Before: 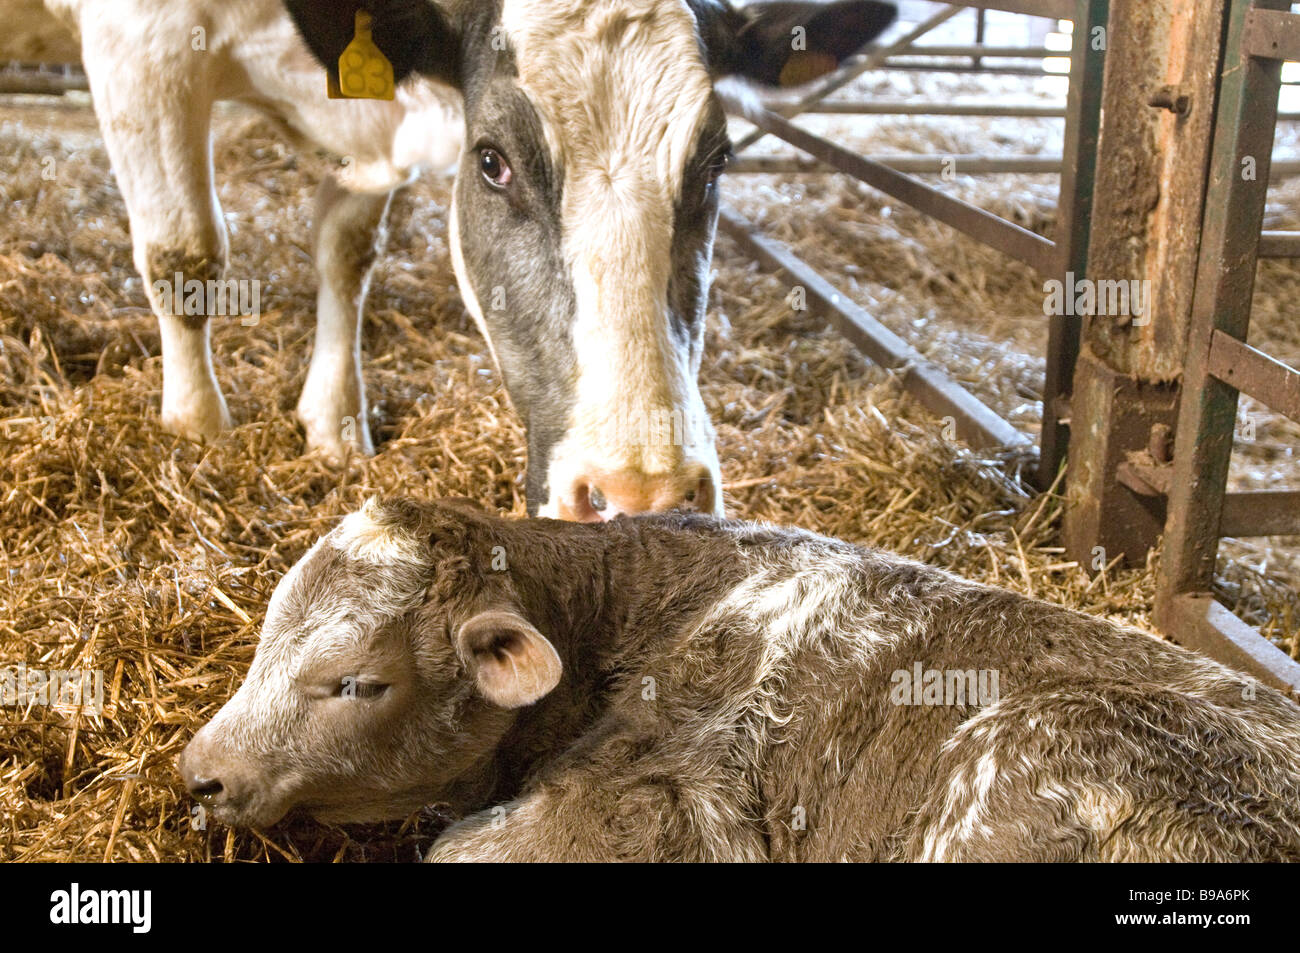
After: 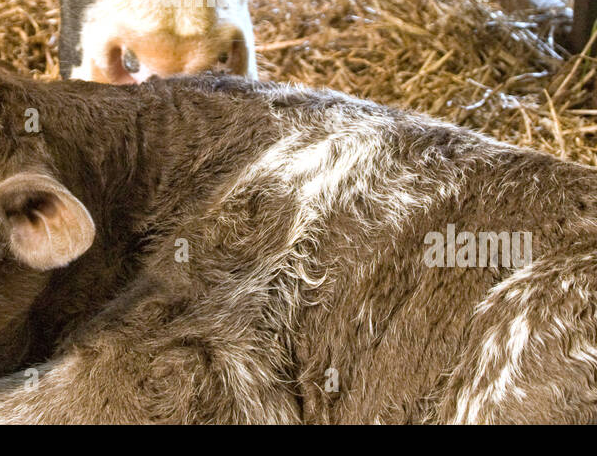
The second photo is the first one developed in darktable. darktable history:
crop: left 35.989%, top 46.006%, right 18.075%, bottom 6.105%
